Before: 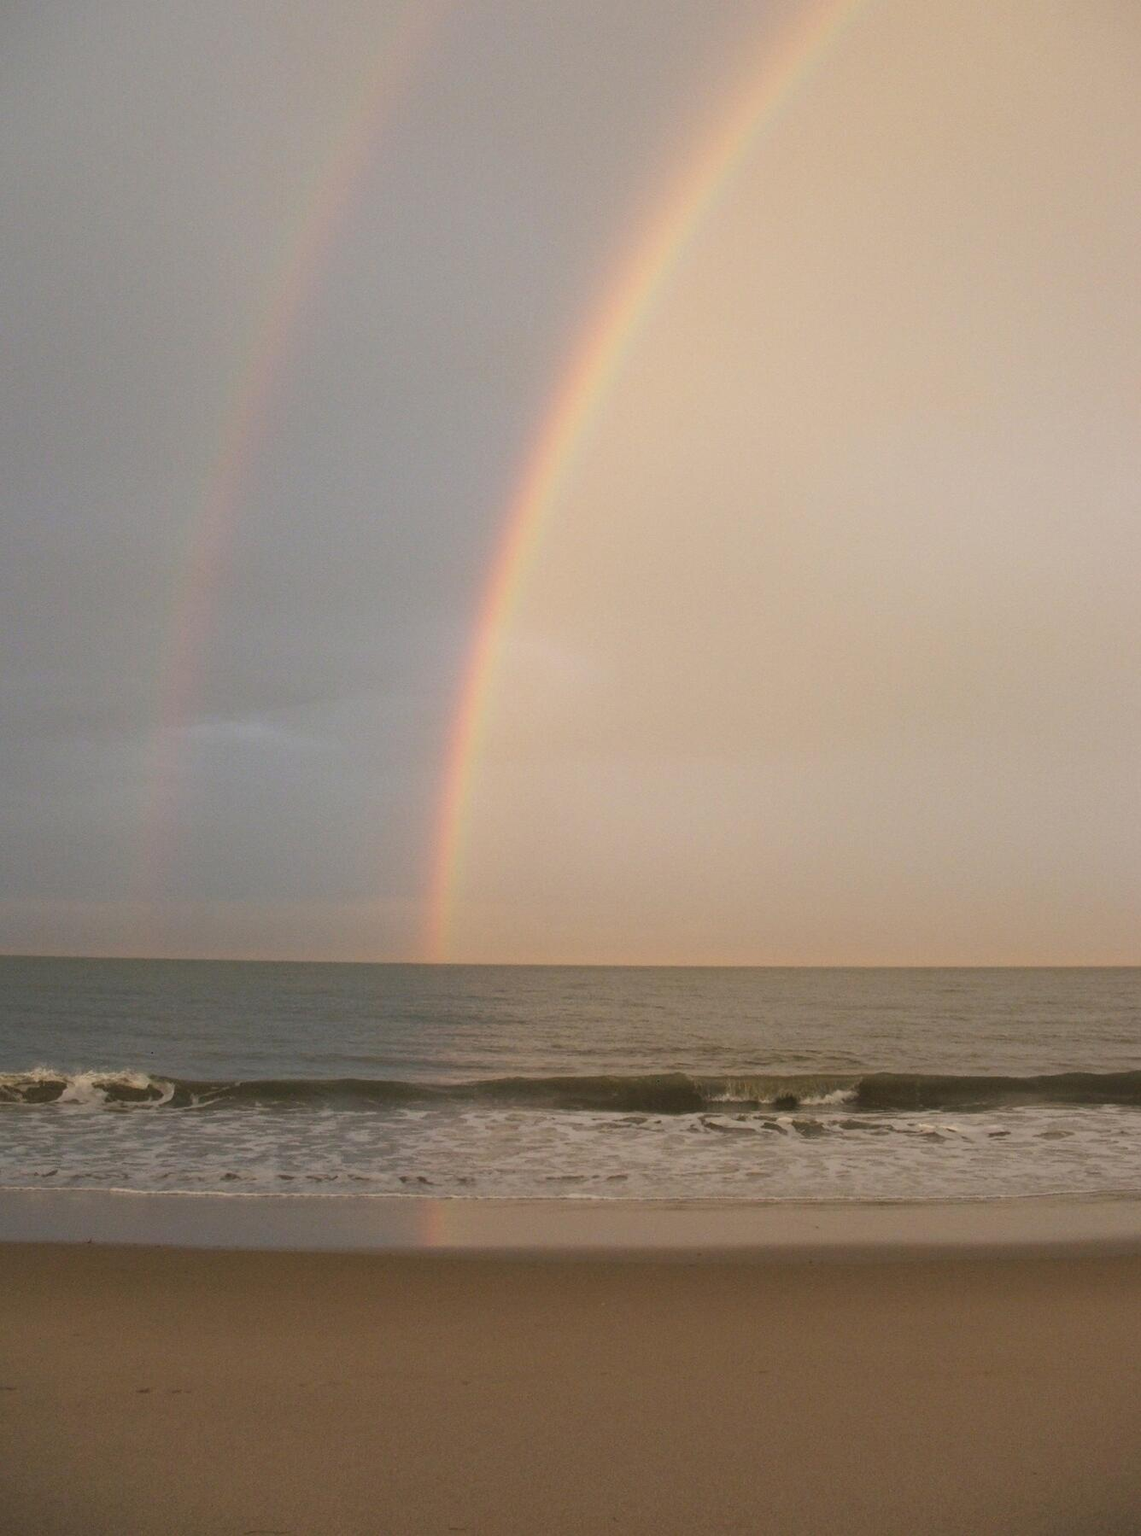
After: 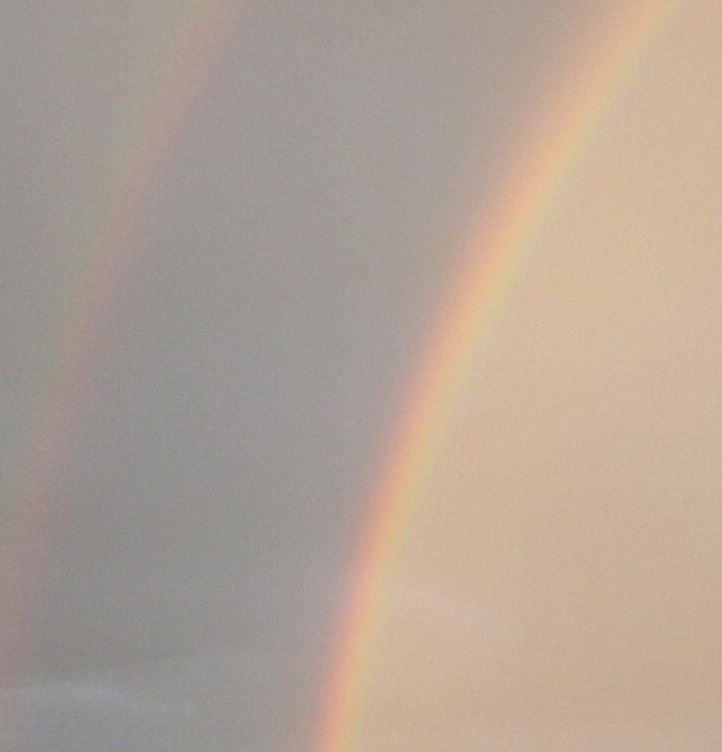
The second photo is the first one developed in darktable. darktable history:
crop: left 15.219%, top 9.112%, right 30.726%, bottom 49.049%
local contrast: mode bilateral grid, contrast 100, coarseness 99, detail 91%, midtone range 0.2
exposure: compensate highlight preservation false
